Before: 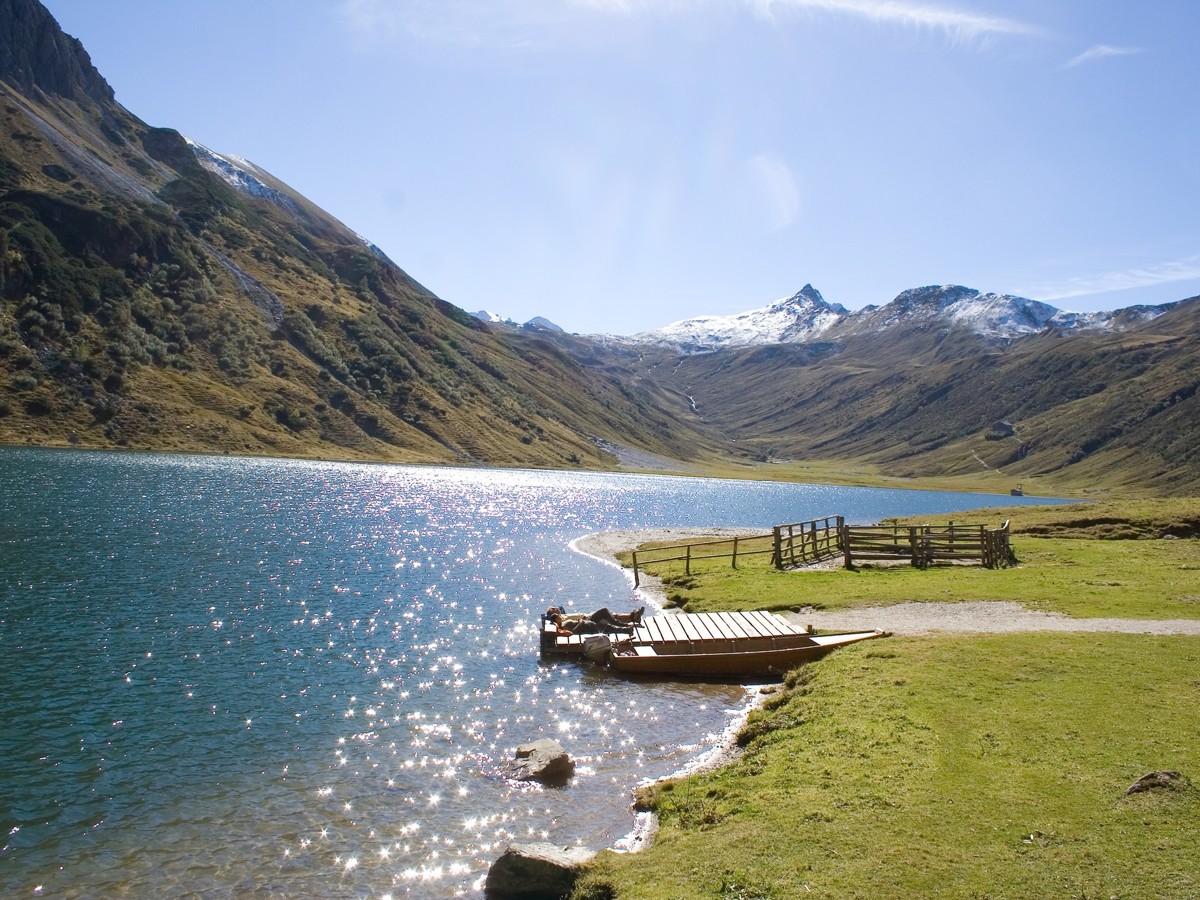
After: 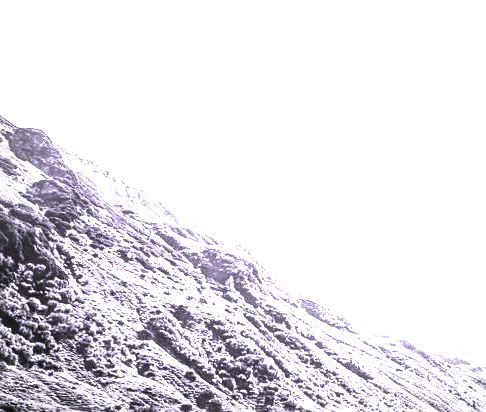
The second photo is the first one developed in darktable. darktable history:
exposure: exposure 3.006 EV, compensate highlight preservation false
base curve: curves: ch0 [(0, 0) (0.666, 0.806) (1, 1)], preserve colors none
crop and rotate: left 11.224%, top 0.082%, right 48.218%, bottom 54.092%
local contrast: highlights 25%, detail 130%
color correction: highlights a* 15.14, highlights b* -25.37
vignetting: automatic ratio true
contrast brightness saturation: contrast 0.023, brightness -0.995, saturation -0.983
sharpen: on, module defaults
